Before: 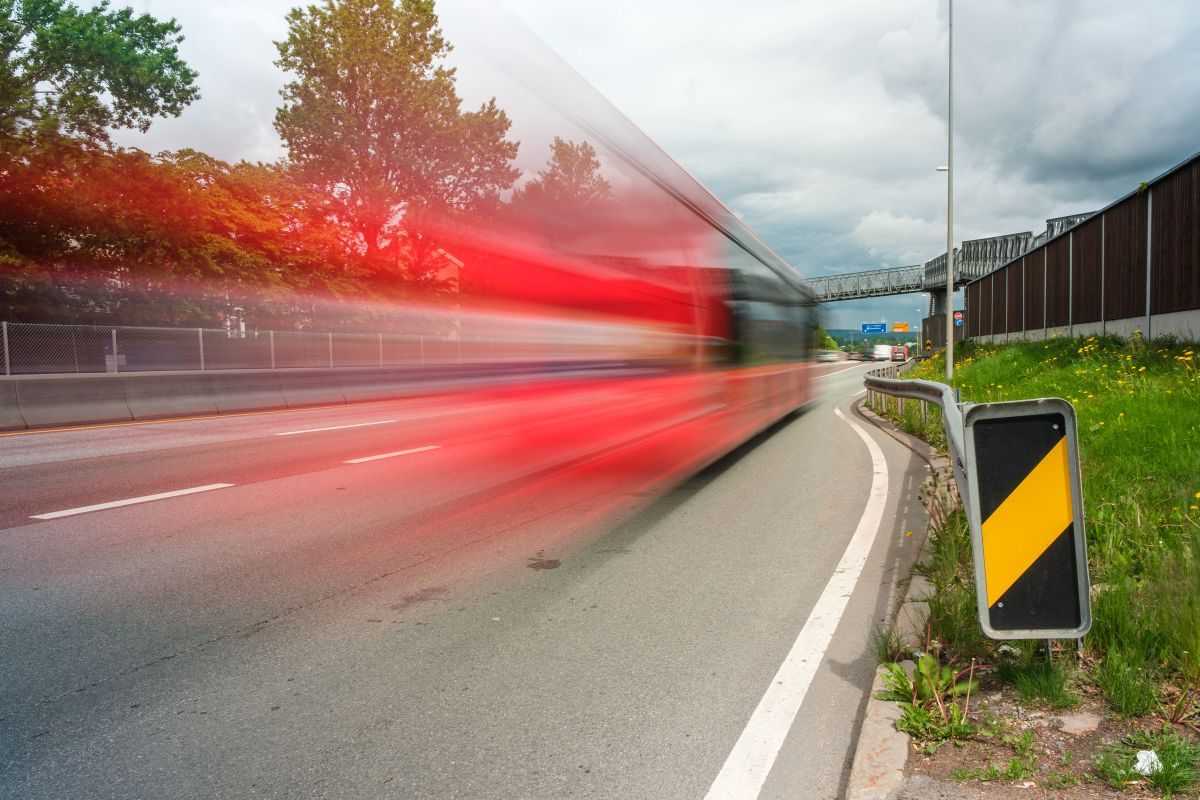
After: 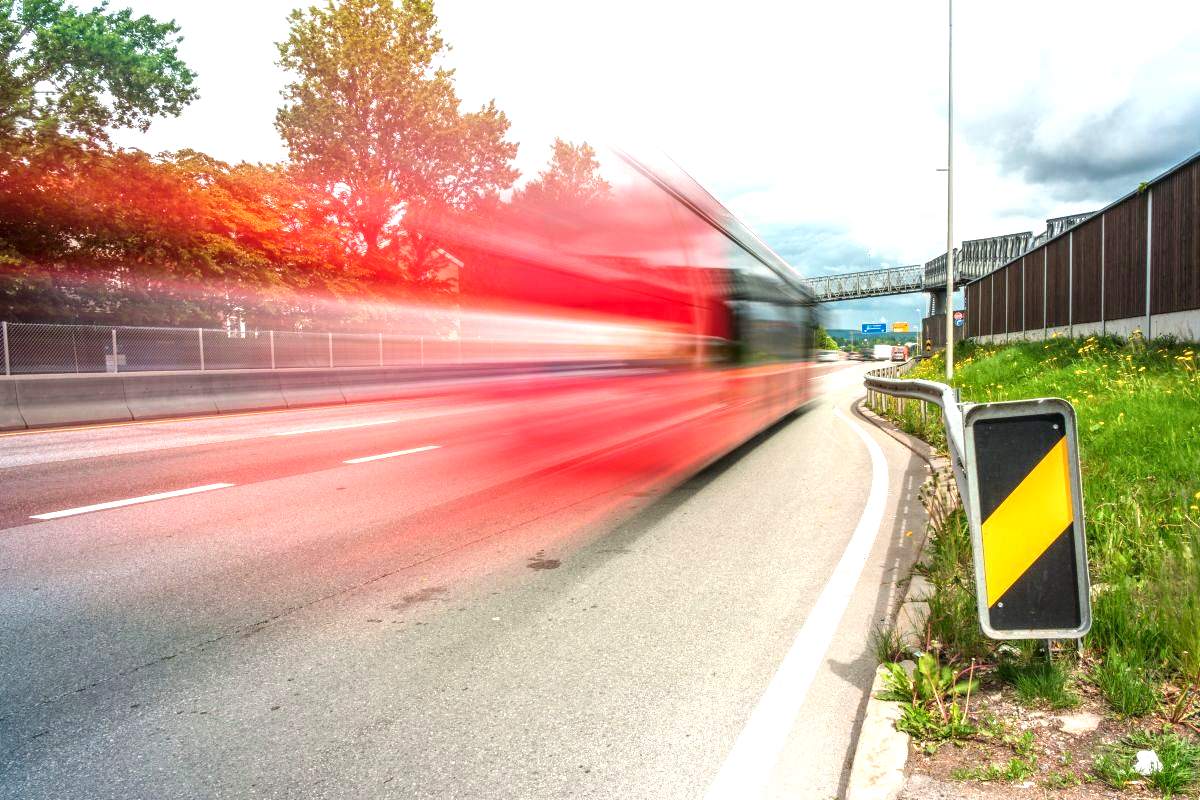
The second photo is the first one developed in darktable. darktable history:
exposure: black level correction 0, exposure 0.953 EV, compensate exposure bias true, compensate highlight preservation false
local contrast: highlights 35%, detail 135%
